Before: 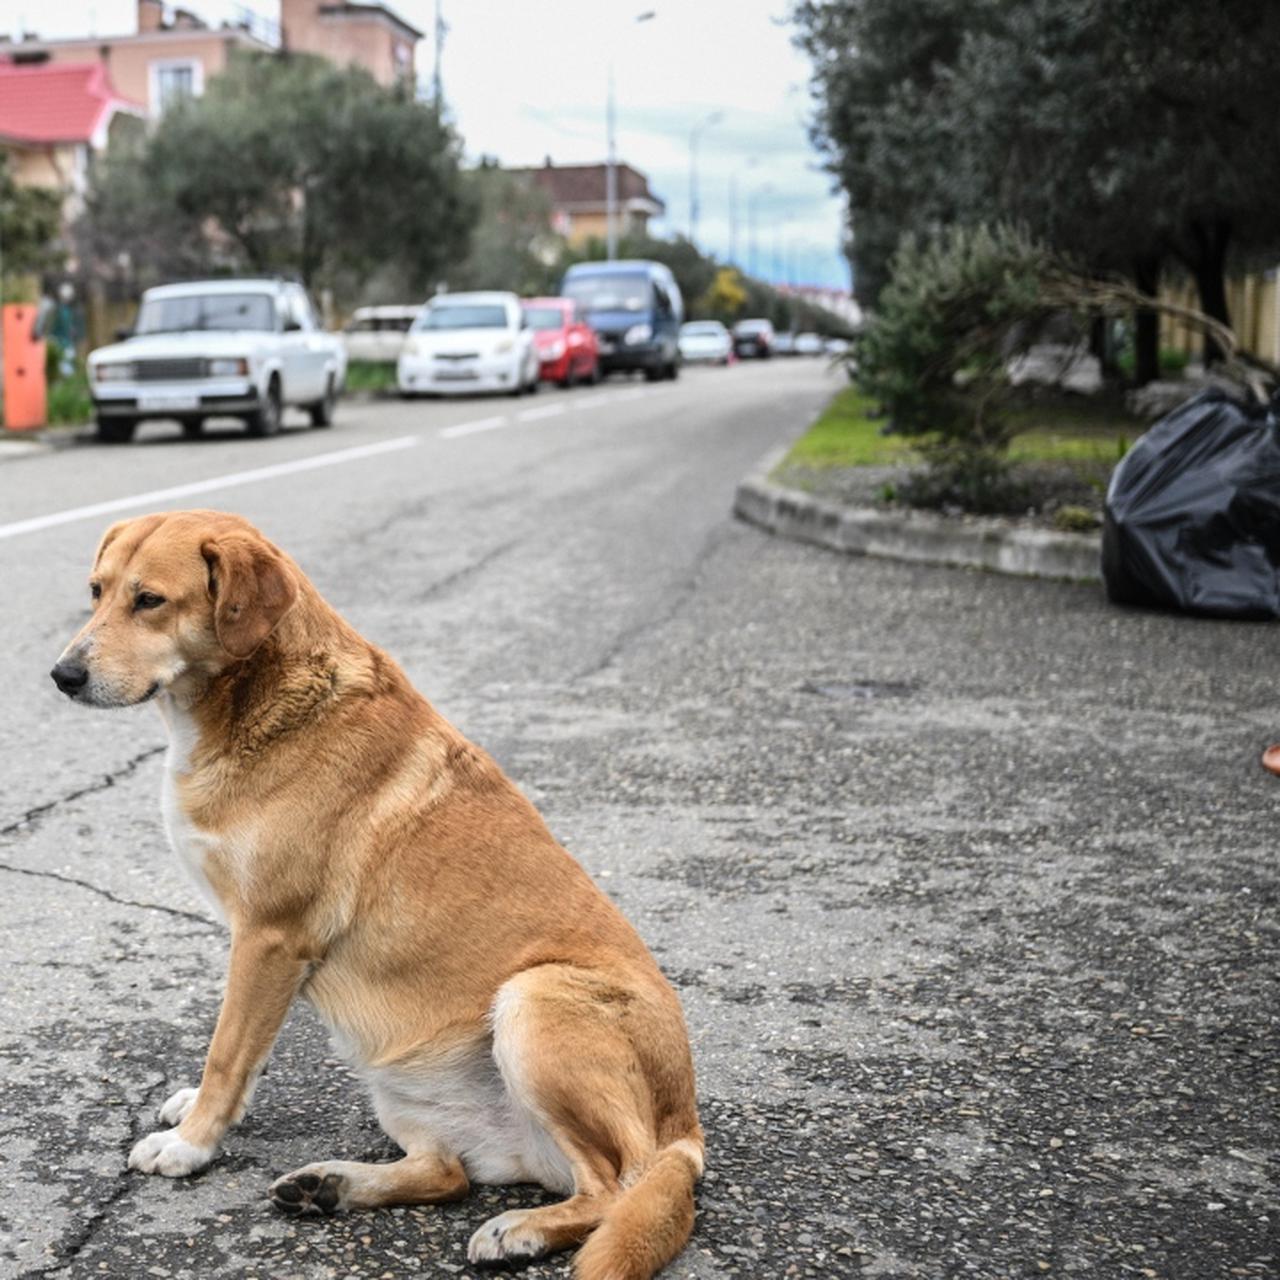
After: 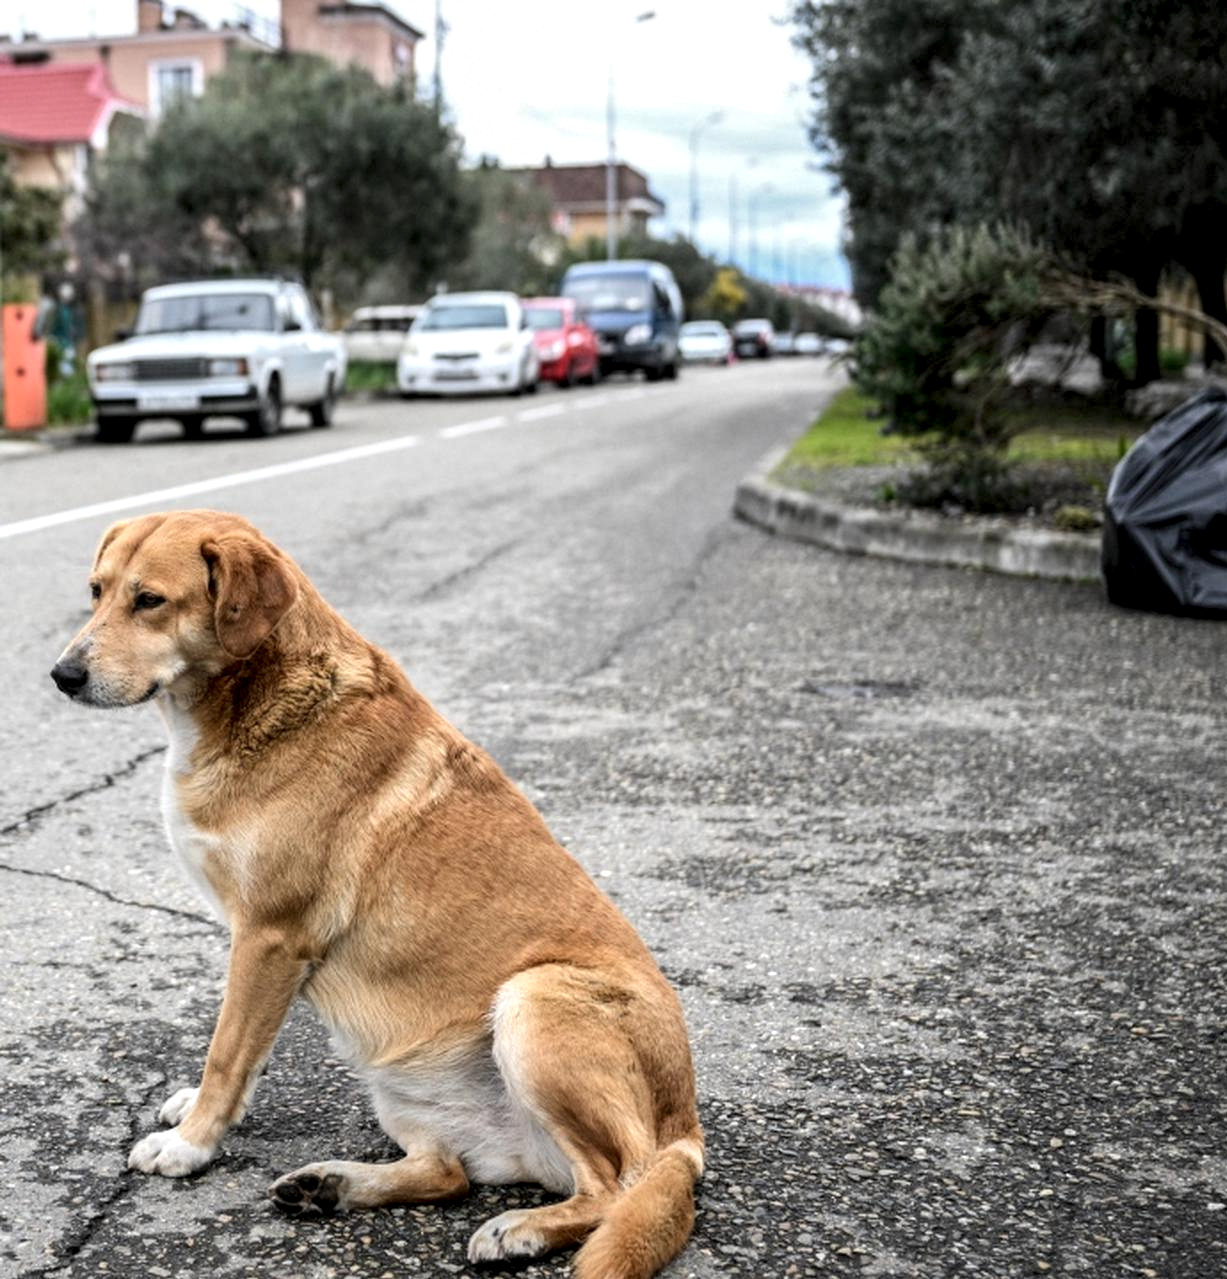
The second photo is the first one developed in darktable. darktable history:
local contrast: highlights 123%, shadows 126%, detail 140%, midtone range 0.254
crop: right 4.126%, bottom 0.031%
